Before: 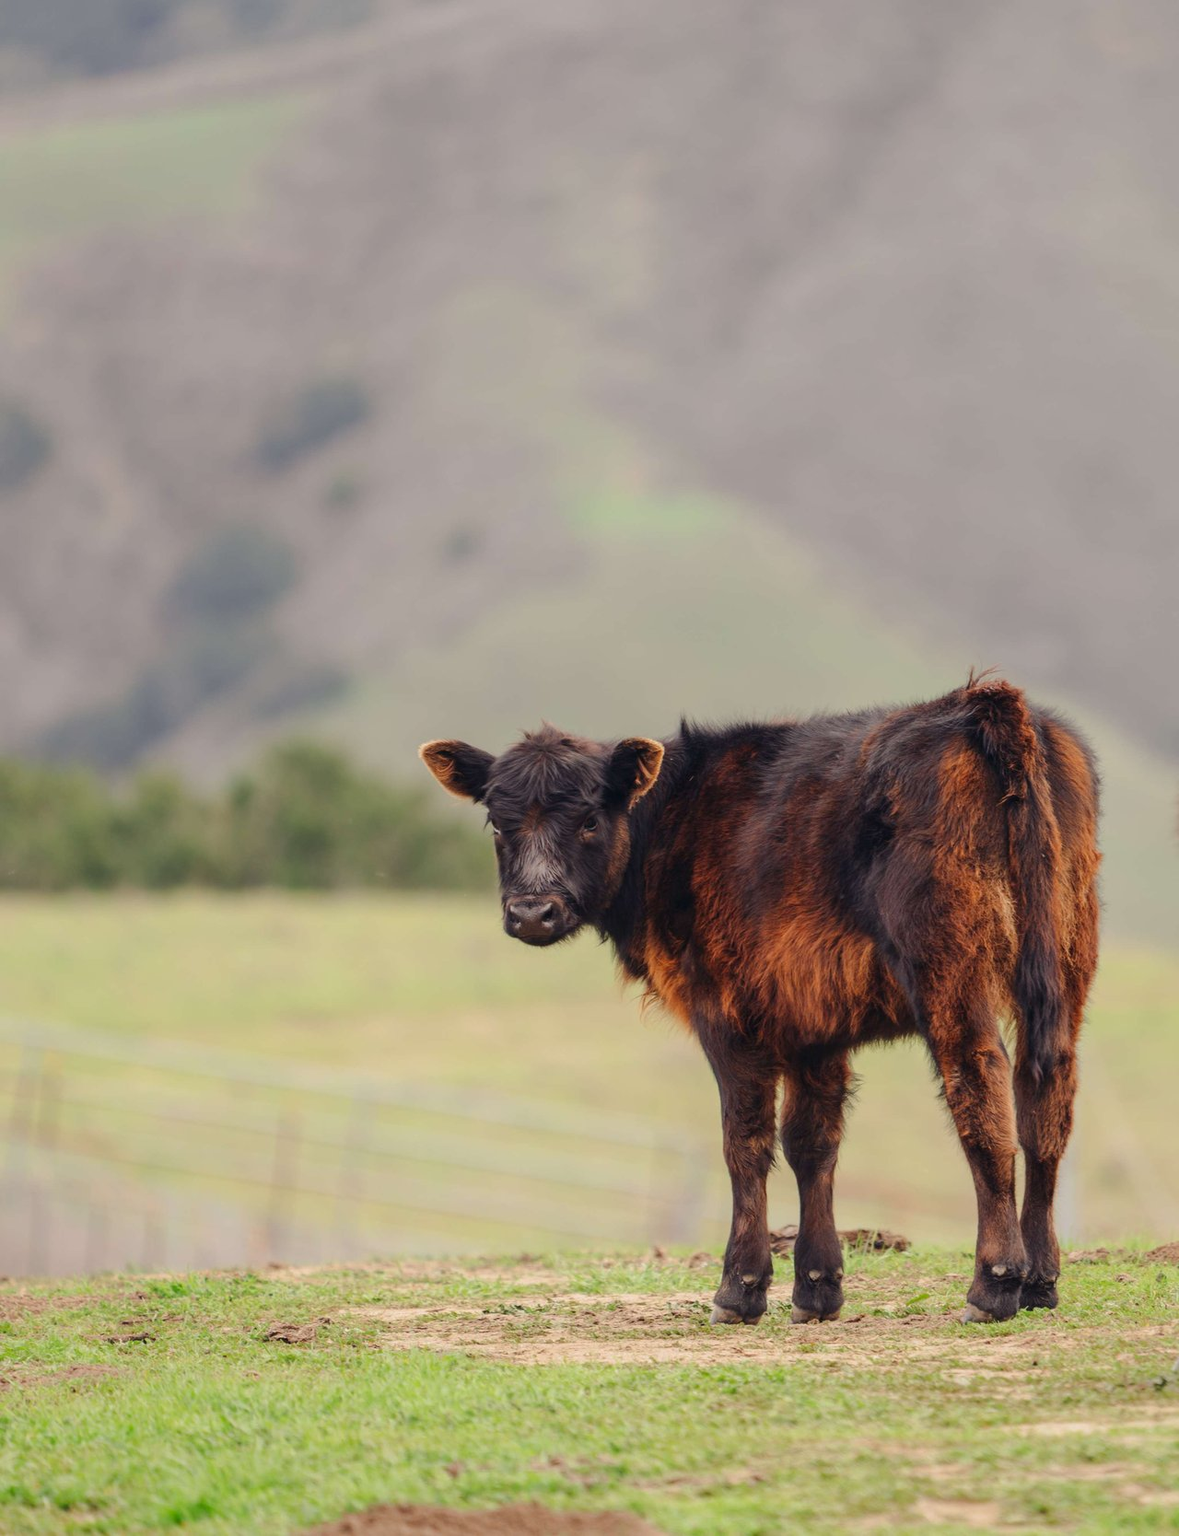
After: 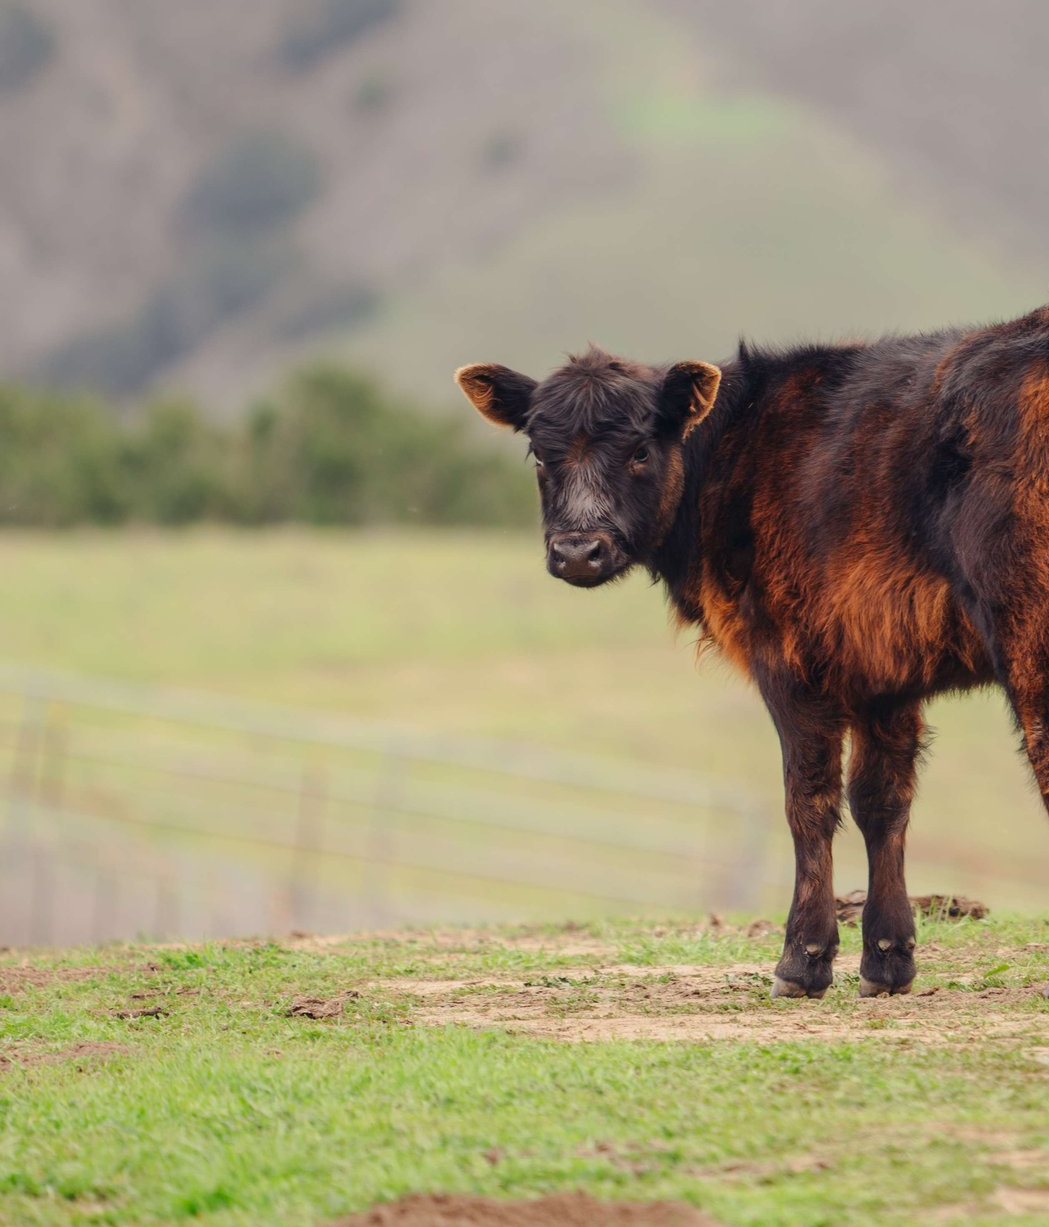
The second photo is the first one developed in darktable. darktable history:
crop: top 26.411%, right 17.979%
